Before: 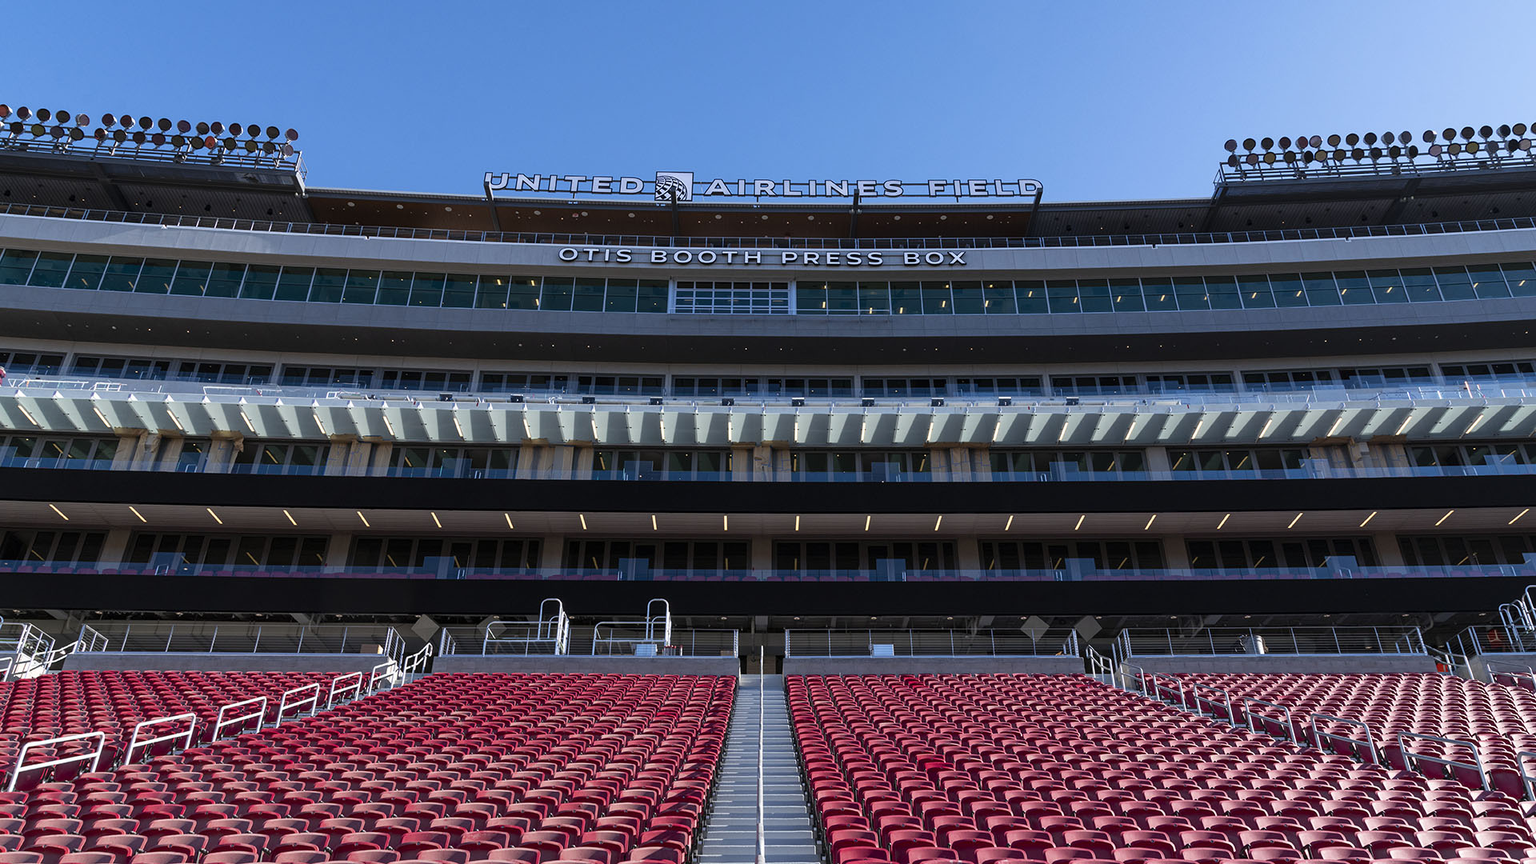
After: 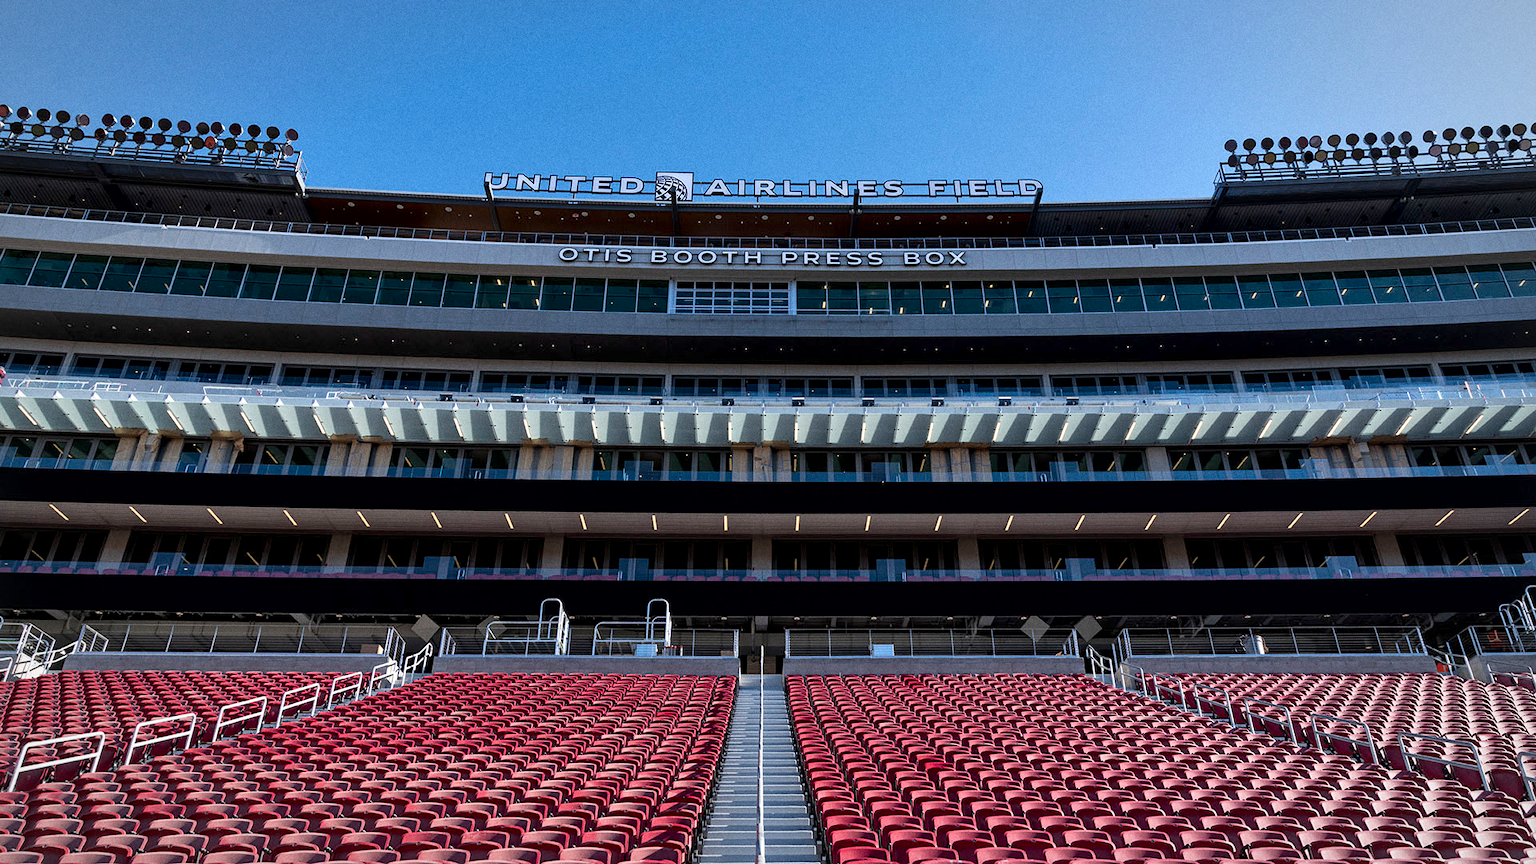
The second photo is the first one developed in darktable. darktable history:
local contrast: mode bilateral grid, contrast 25, coarseness 47, detail 151%, midtone range 0.2
grain: on, module defaults
vignetting: fall-off radius 100%, width/height ratio 1.337
